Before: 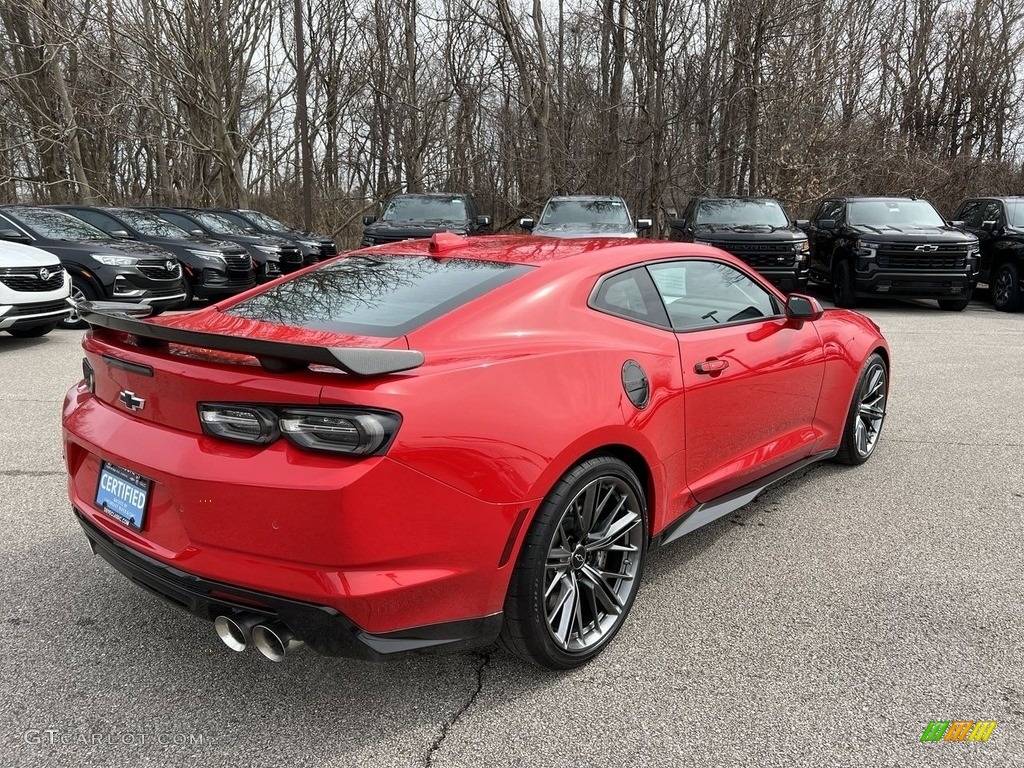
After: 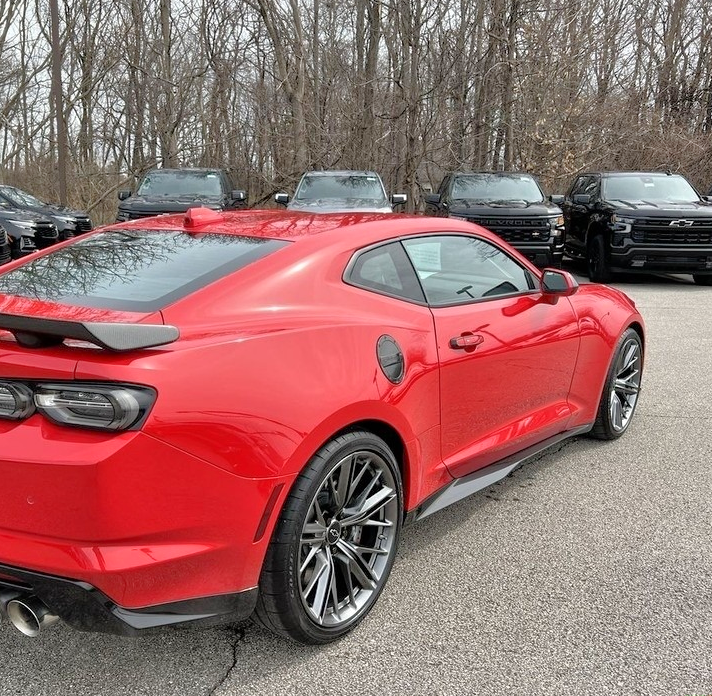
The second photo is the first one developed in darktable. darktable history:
crop and rotate: left 23.959%, top 3.305%, right 6.44%, bottom 6.045%
tone equalizer: -7 EV 0.145 EV, -6 EV 0.629 EV, -5 EV 1.16 EV, -4 EV 1.35 EV, -3 EV 1.18 EV, -2 EV 0.6 EV, -1 EV 0.154 EV
